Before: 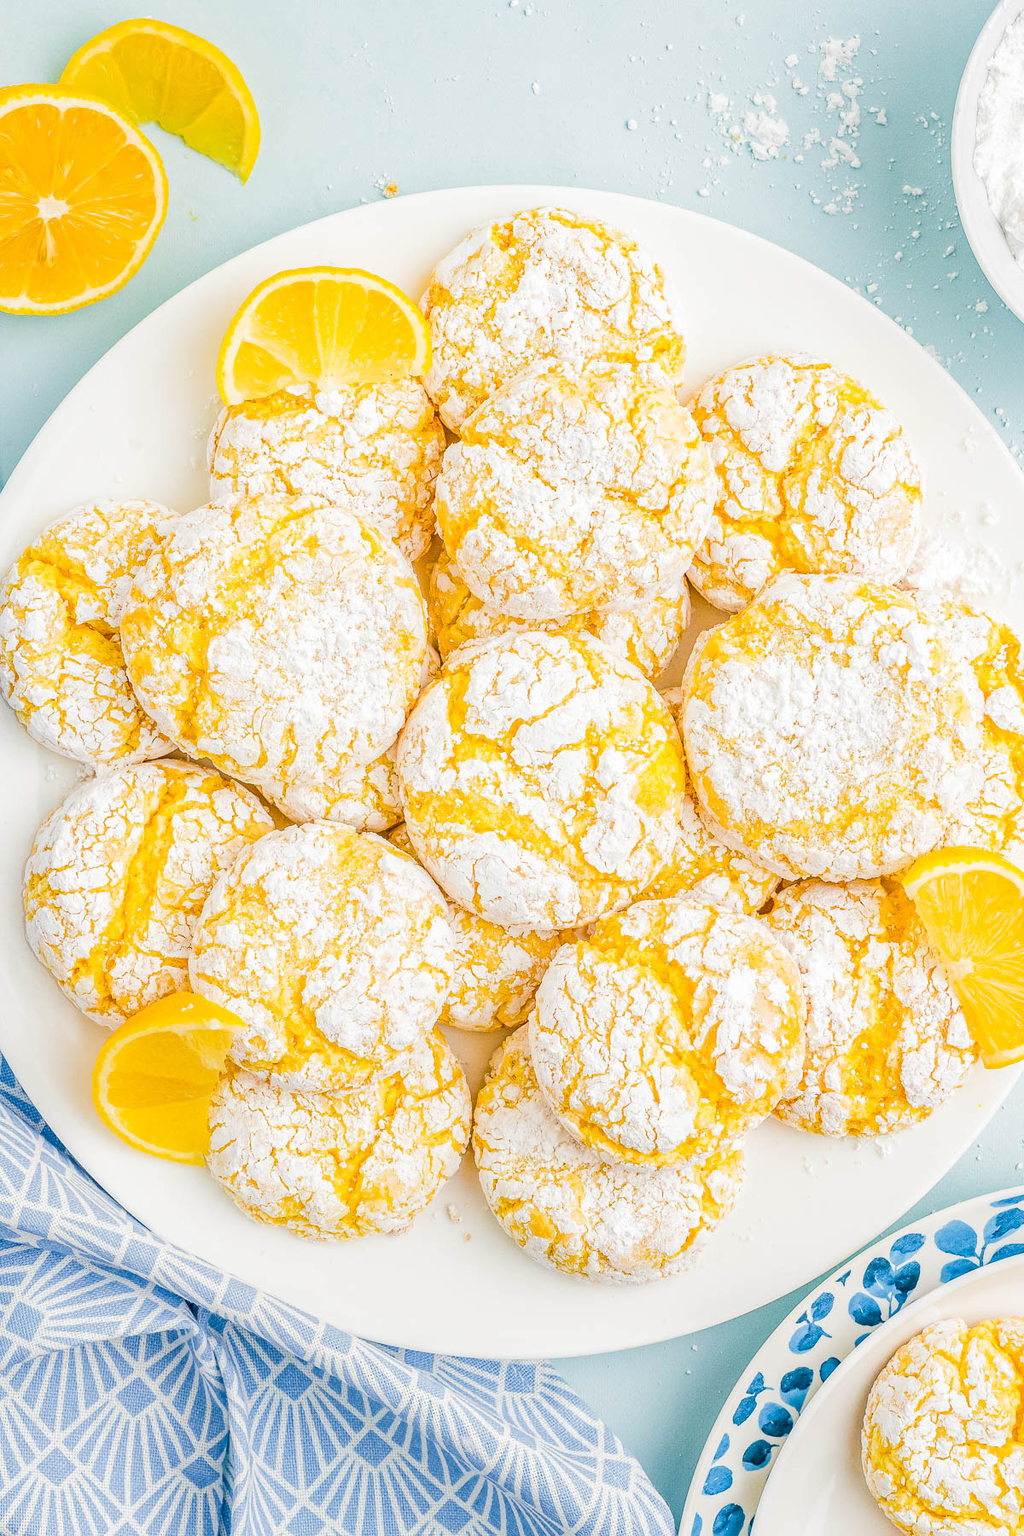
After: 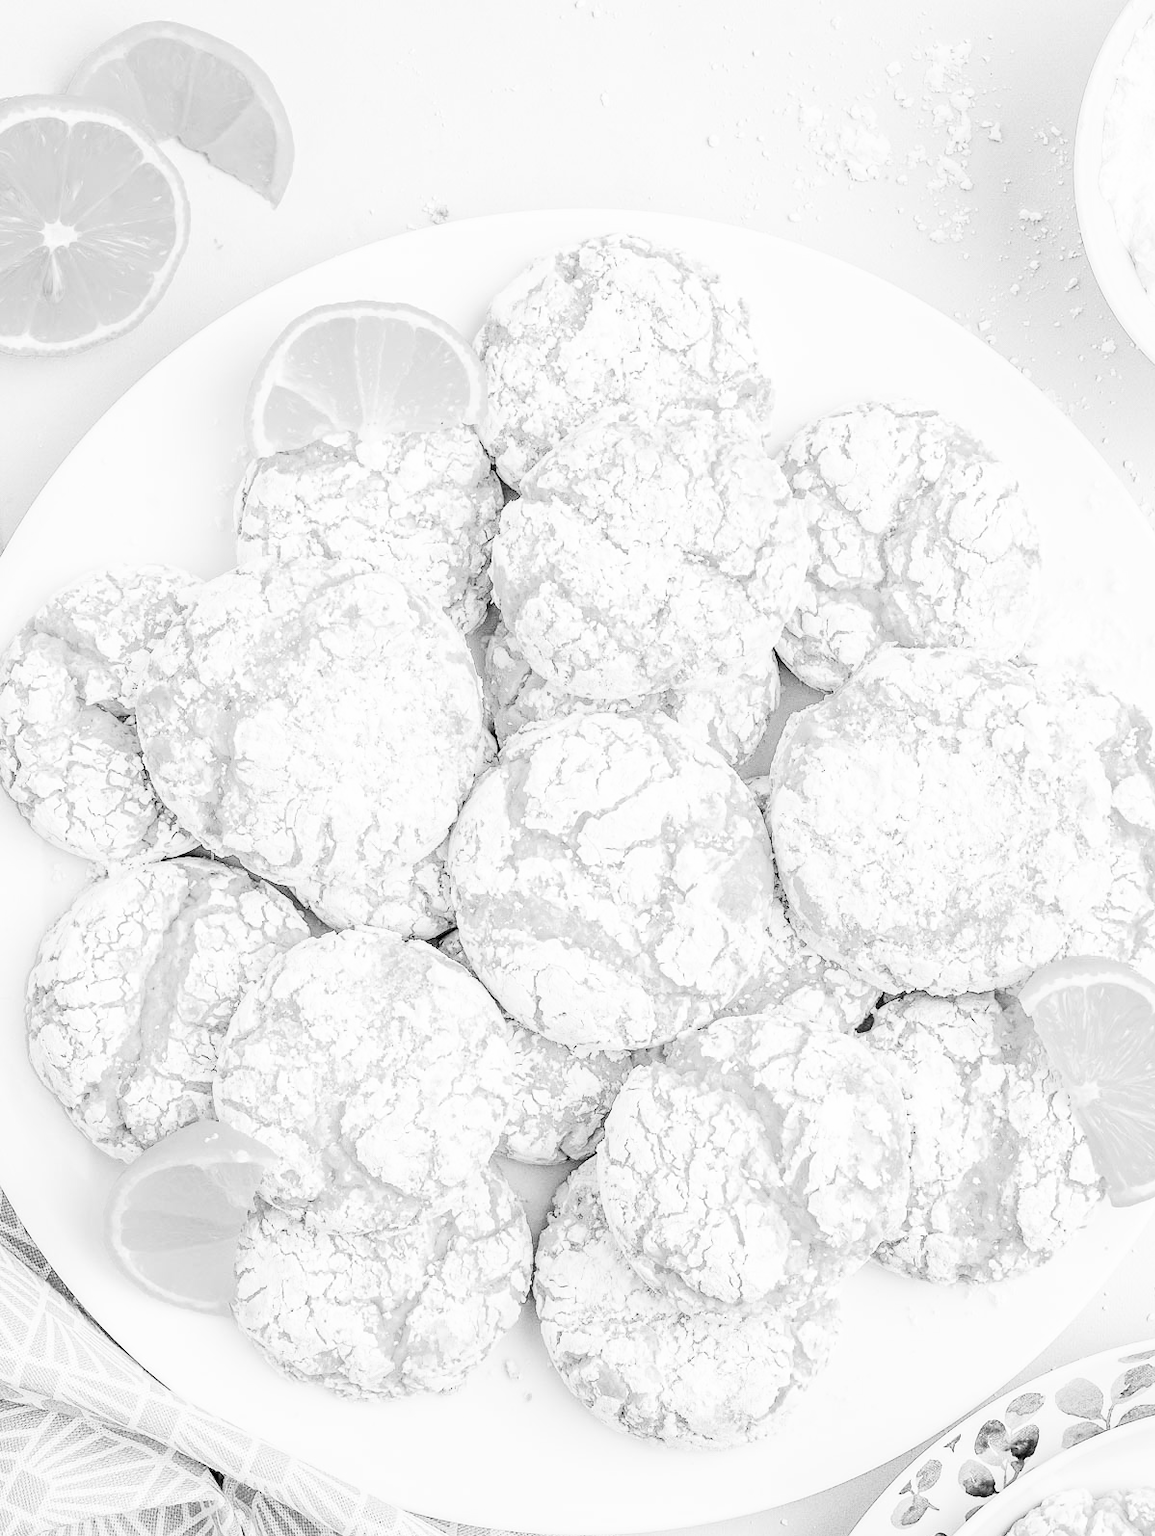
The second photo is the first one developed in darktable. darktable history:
color calibration: output gray [0.28, 0.41, 0.31, 0], illuminant as shot in camera, adaptation linear Bradford (ICC v4), x 0.405, y 0.405, temperature 3593.08 K
exposure: exposure 0.014 EV, compensate exposure bias true, compensate highlight preservation false
color zones: curves: ch1 [(0, 0.708) (0.088, 0.648) (0.245, 0.187) (0.429, 0.326) (0.571, 0.498) (0.714, 0.5) (0.857, 0.5) (1, 0.708)]
filmic rgb: black relative exposure -5.01 EV, white relative exposure 3.96 EV, hardness 2.88, contrast 1.394, highlights saturation mix -29.41%, add noise in highlights 0.001, preserve chrominance no, color science v3 (2019), use custom middle-gray values true, contrast in highlights soft
crop and rotate: top 0%, bottom 11.395%
tone equalizer: -8 EV -0.732 EV, -7 EV -0.714 EV, -6 EV -0.639 EV, -5 EV -0.403 EV, -3 EV 0.395 EV, -2 EV 0.6 EV, -1 EV 0.691 EV, +0 EV 0.75 EV, edges refinement/feathering 500, mask exposure compensation -1.57 EV, preserve details no
contrast brightness saturation: saturation -0.091
